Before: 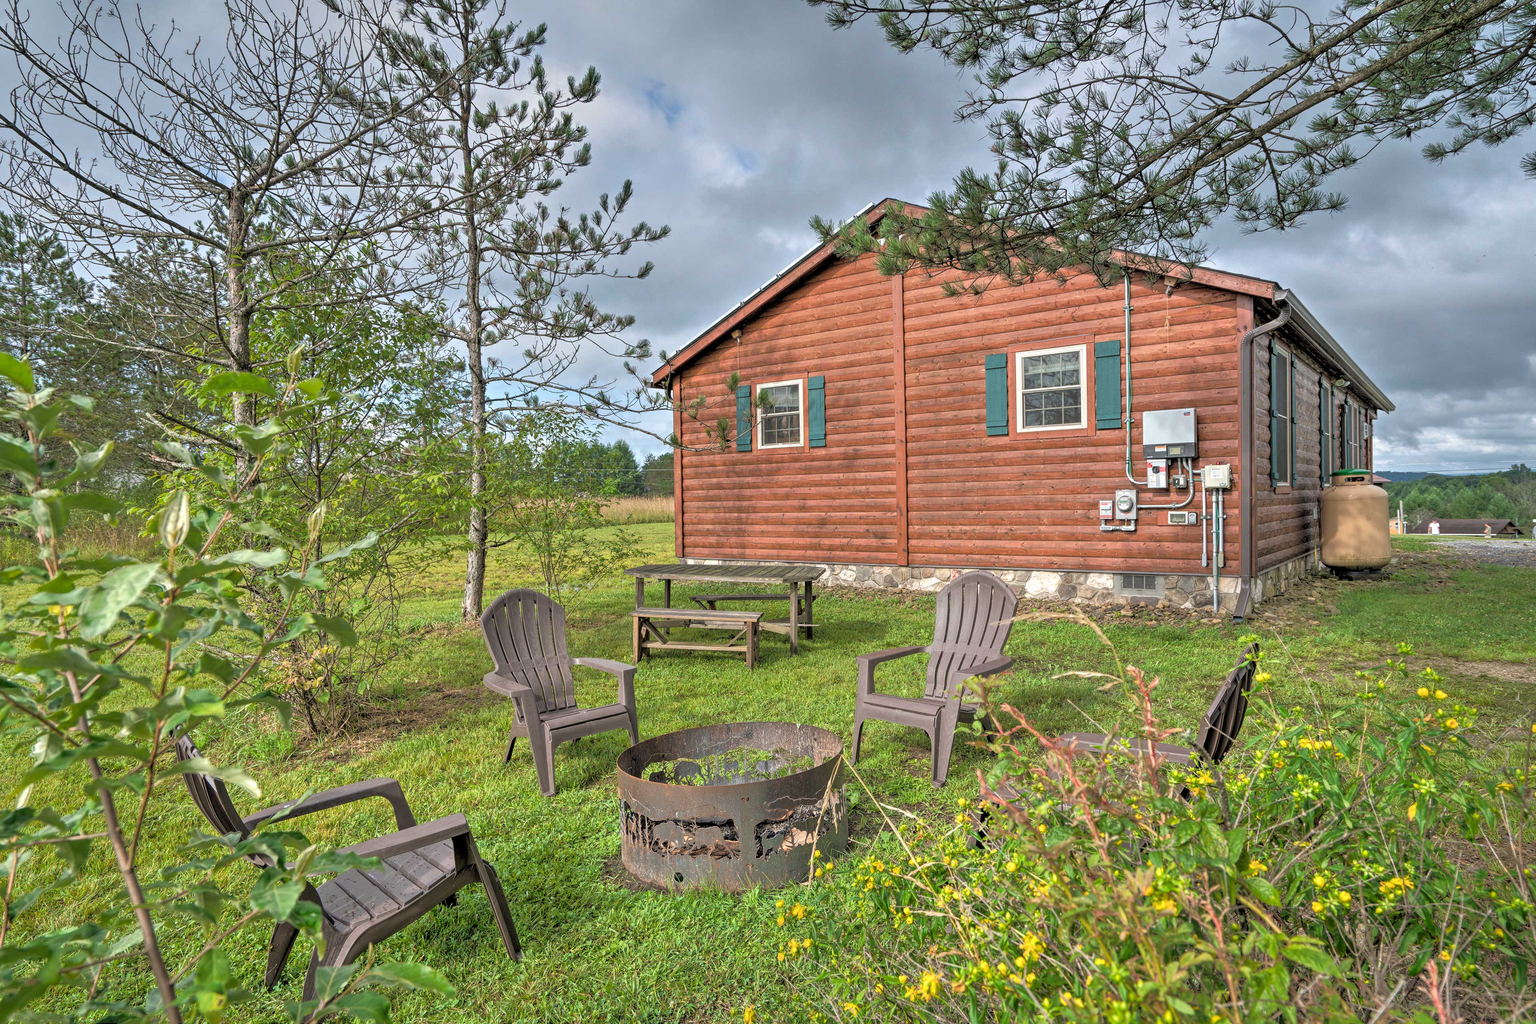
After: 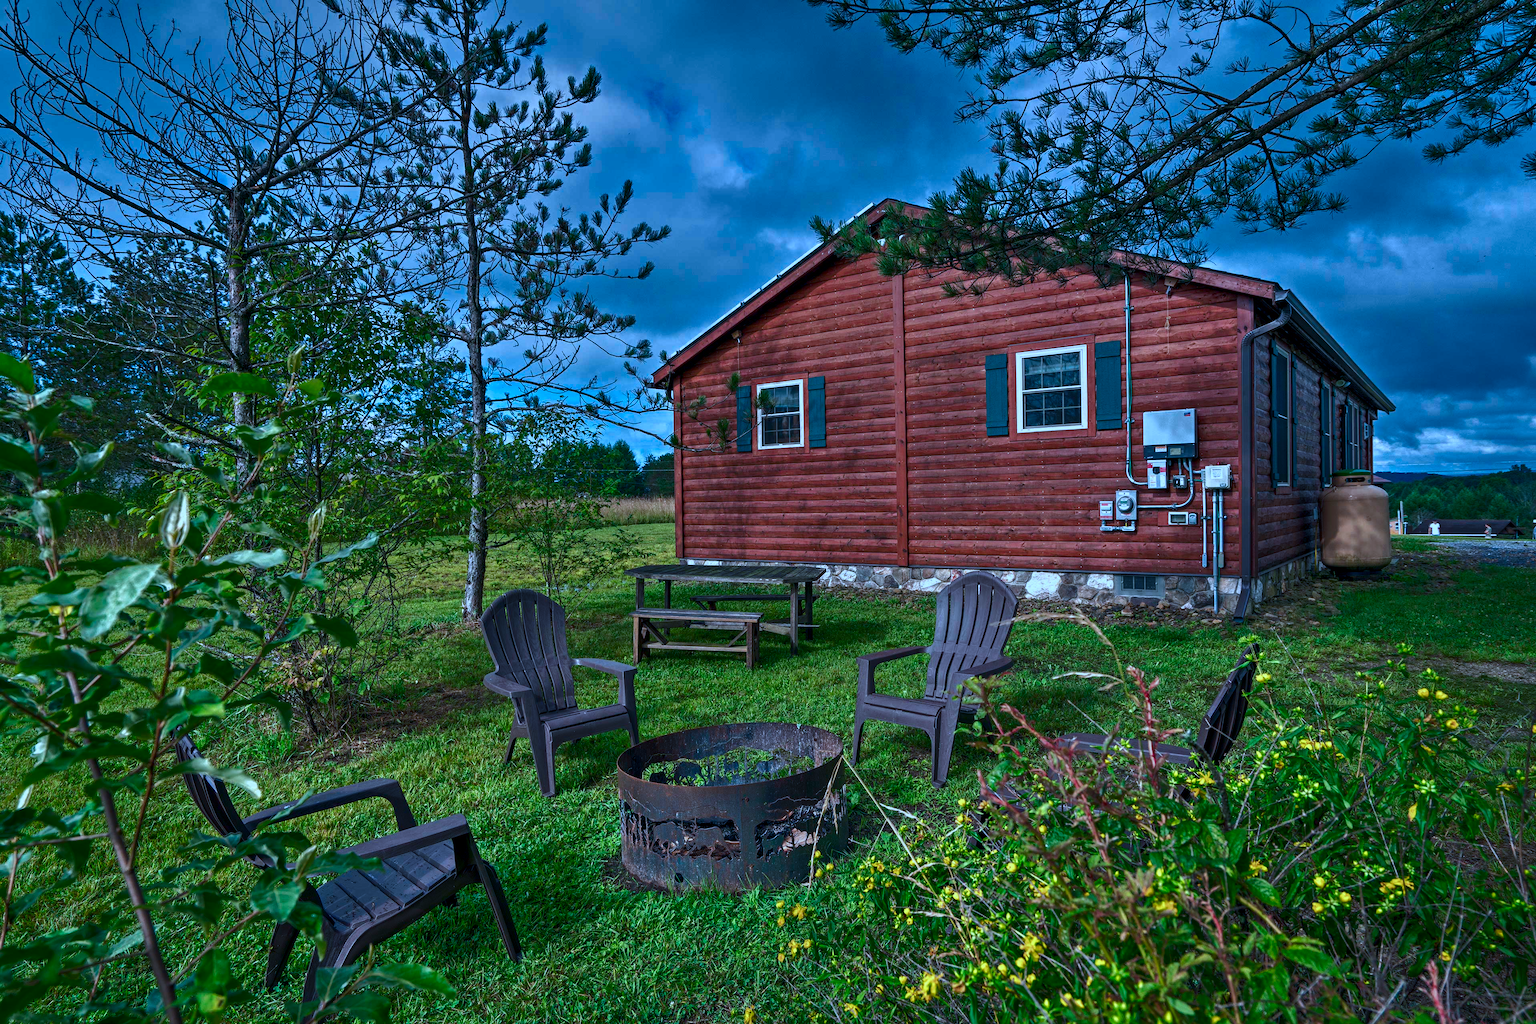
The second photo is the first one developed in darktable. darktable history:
contrast brightness saturation: brightness -0.528
color calibration: output R [0.972, 0.068, -0.094, 0], output G [-0.178, 1.216, -0.086, 0], output B [0.095, -0.136, 0.98, 0], illuminant as shot in camera, adaptation linear Bradford (ICC v4), x 0.406, y 0.405, temperature 3589.5 K
